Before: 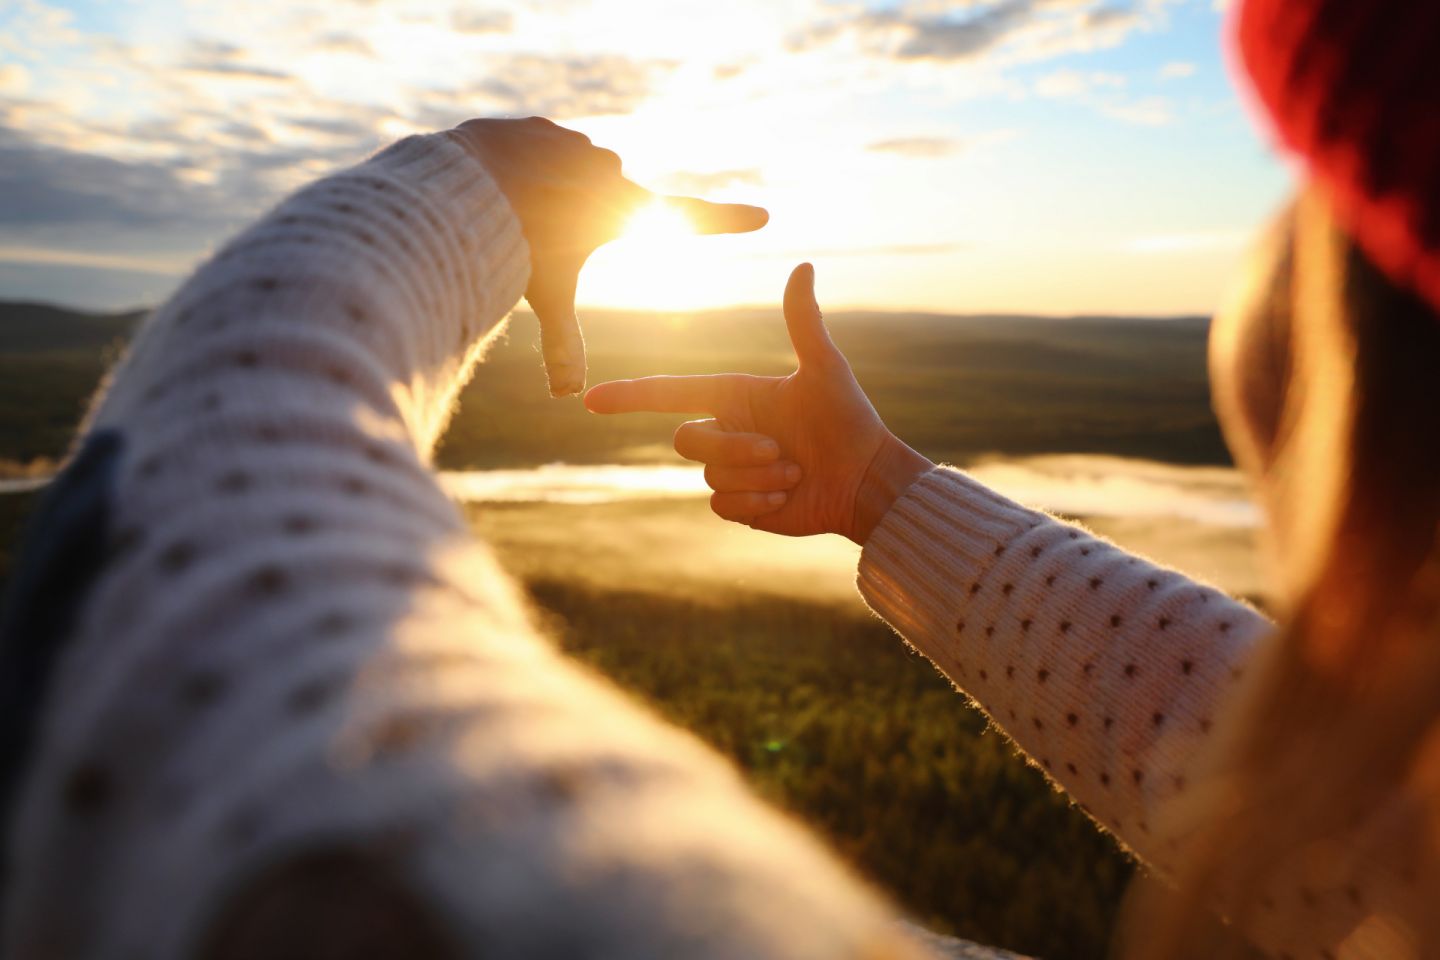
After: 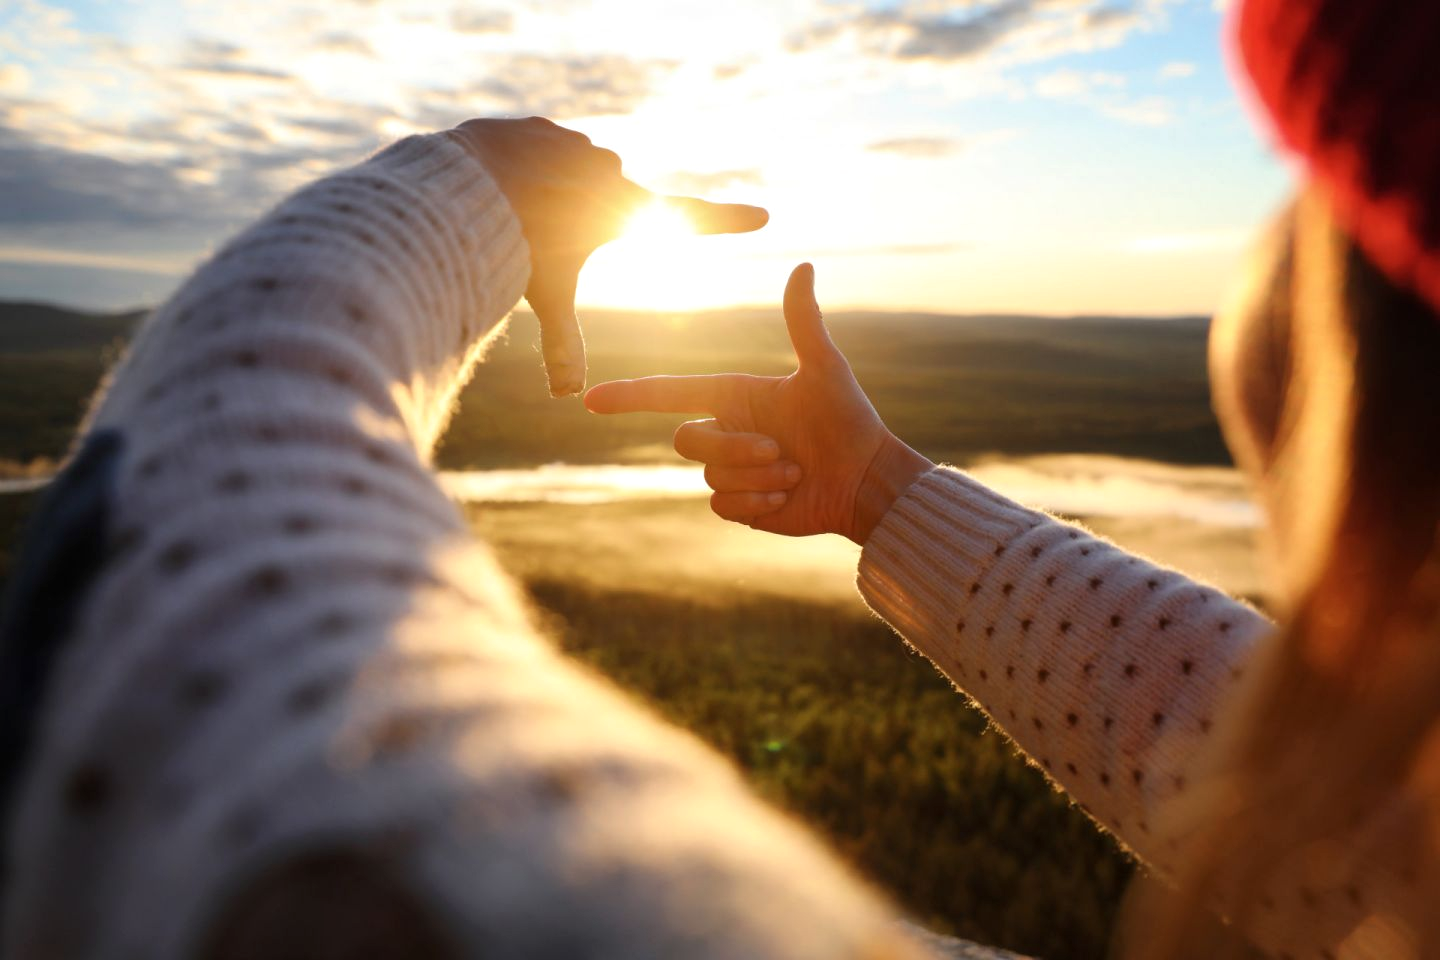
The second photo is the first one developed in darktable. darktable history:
local contrast: highlights 106%, shadows 97%, detail 119%, midtone range 0.2
color correction: highlights b* 0.056
